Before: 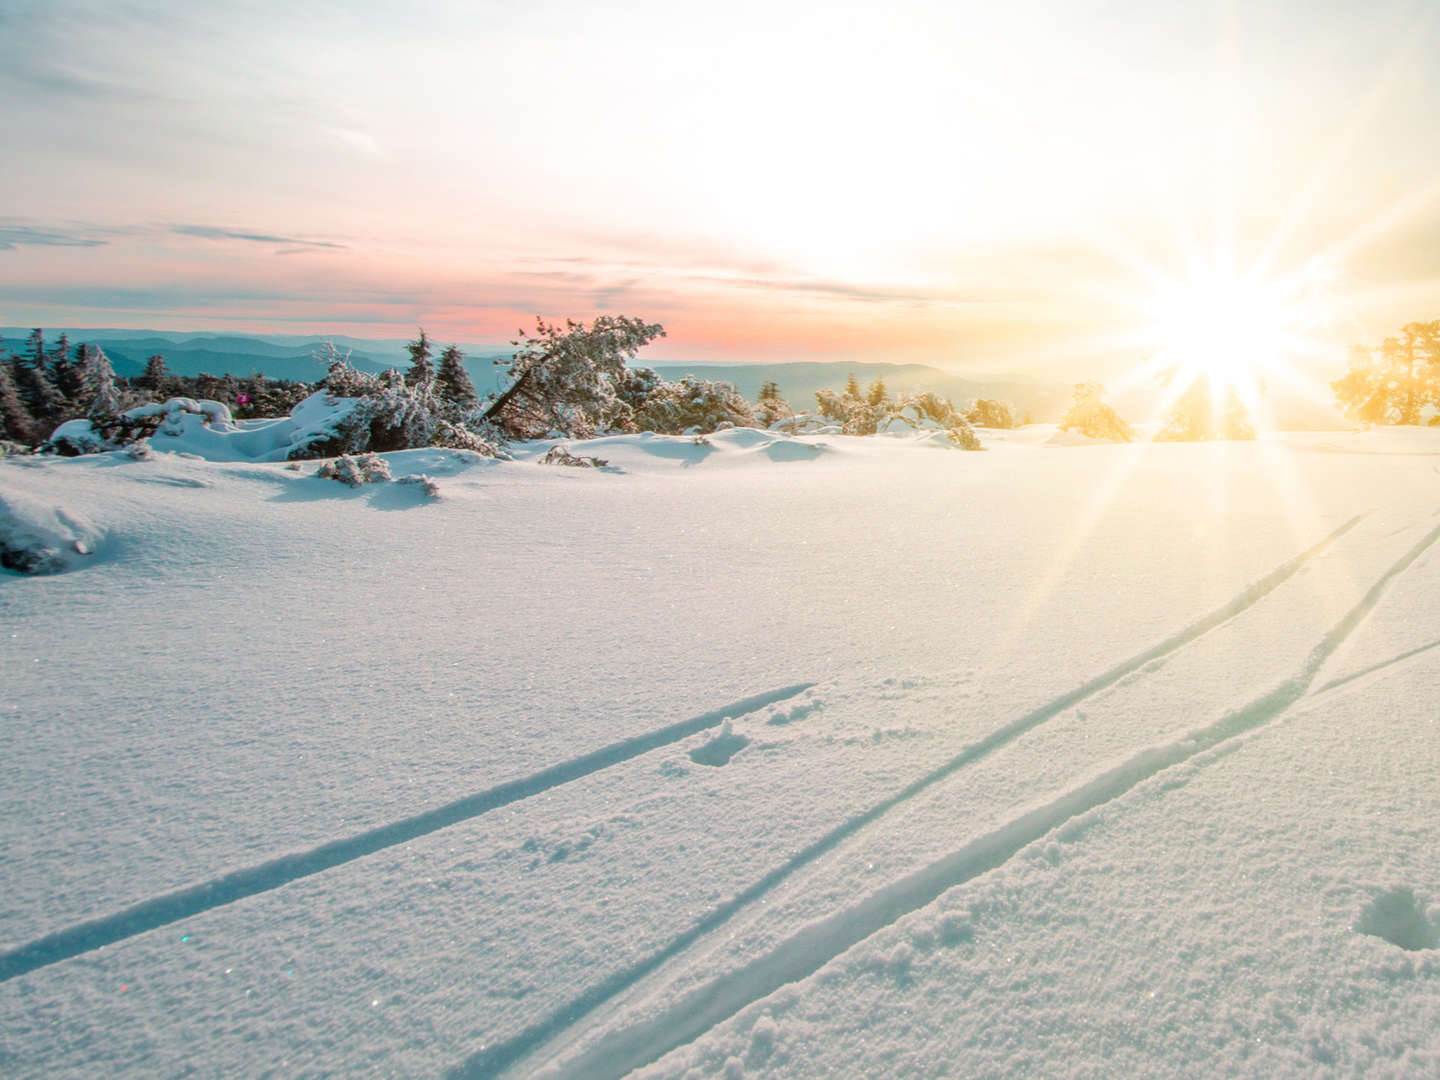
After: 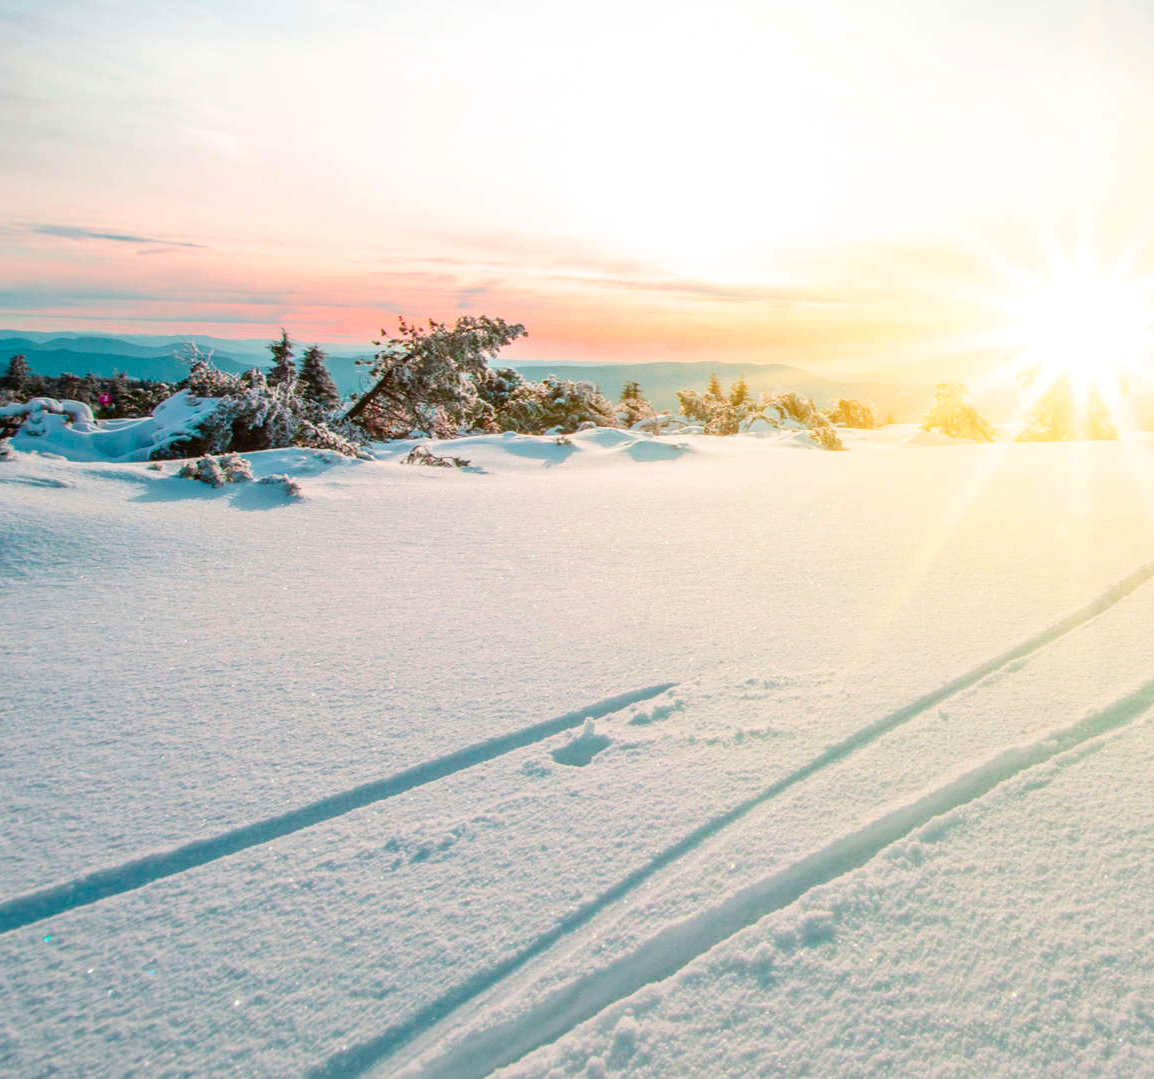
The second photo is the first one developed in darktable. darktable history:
crop and rotate: left 9.597%, right 10.195%
contrast brightness saturation: contrast 0.16, saturation 0.32
